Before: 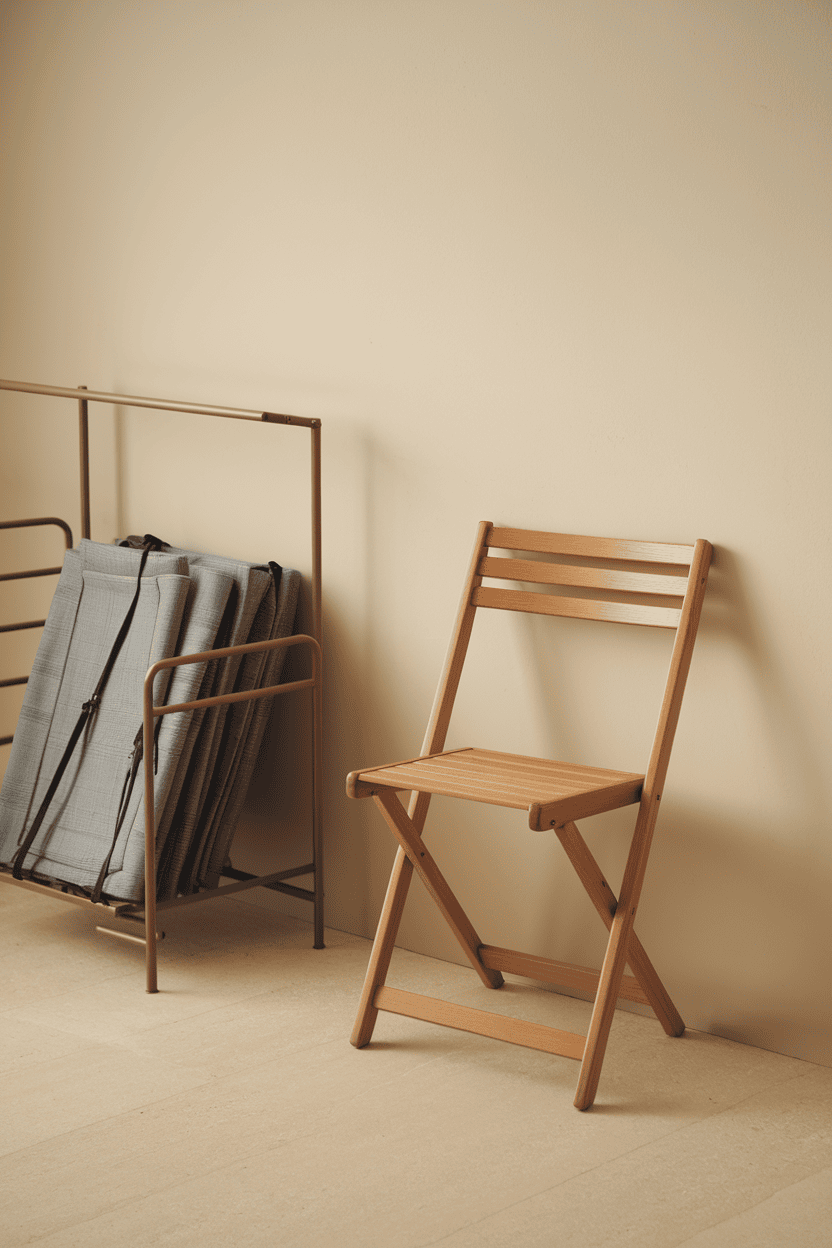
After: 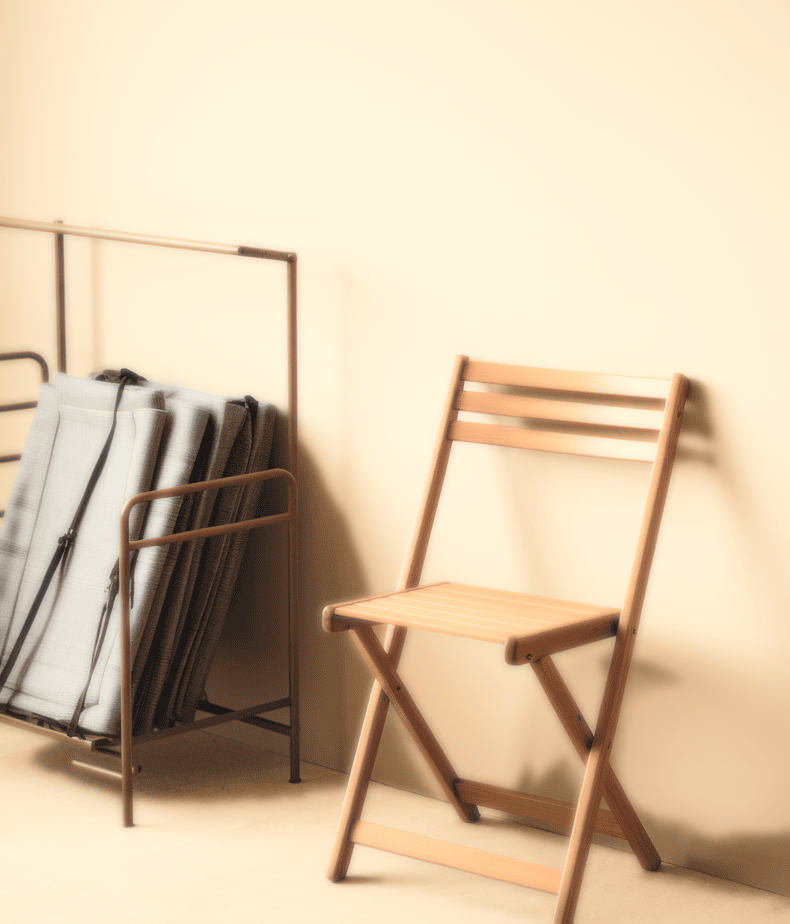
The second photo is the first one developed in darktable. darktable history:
bloom: size 0%, threshold 54.82%, strength 8.31%
color correction: highlights a* 0.003, highlights b* -0.283
crop and rotate: left 2.991%, top 13.302%, right 1.981%, bottom 12.636%
